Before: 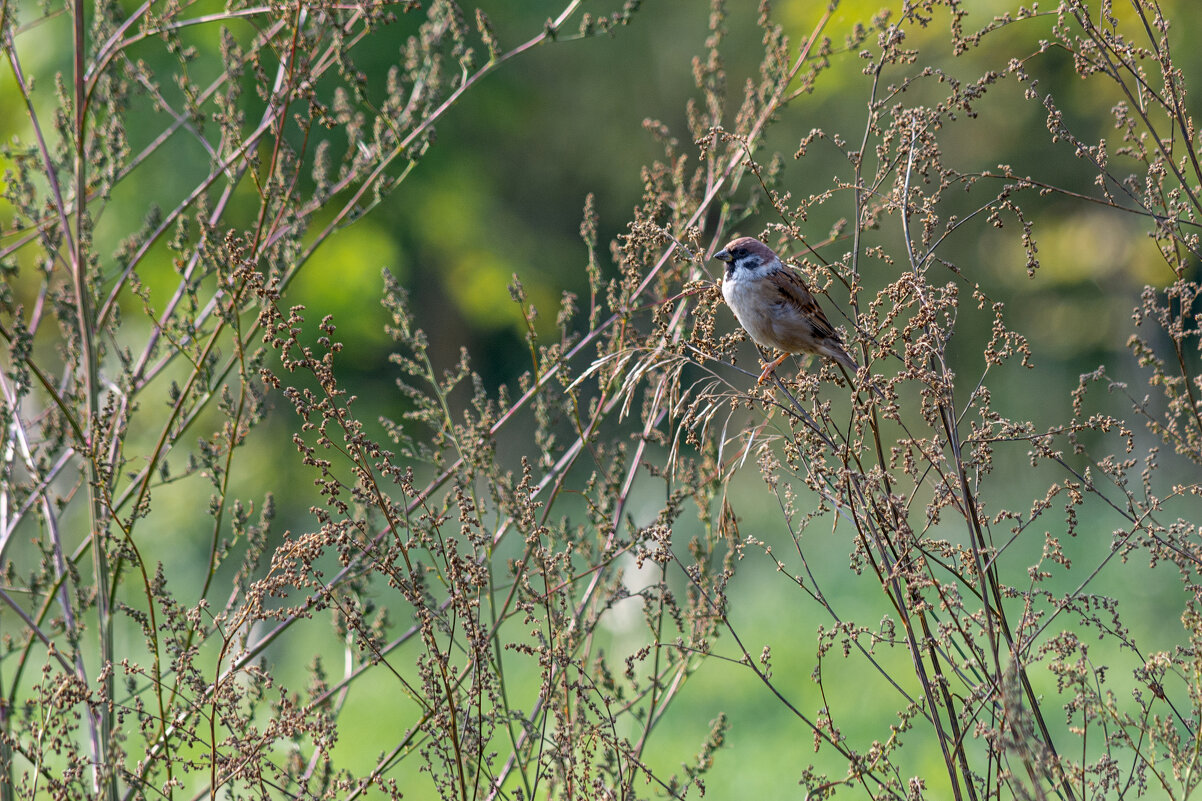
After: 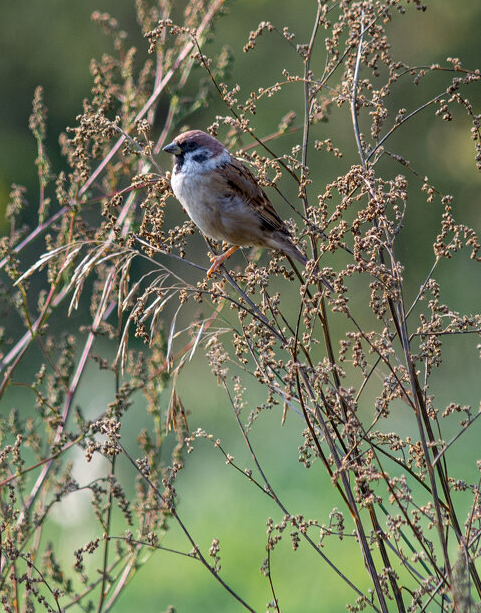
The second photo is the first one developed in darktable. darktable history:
crop: left 45.905%, top 13.44%, right 14.052%, bottom 10.012%
